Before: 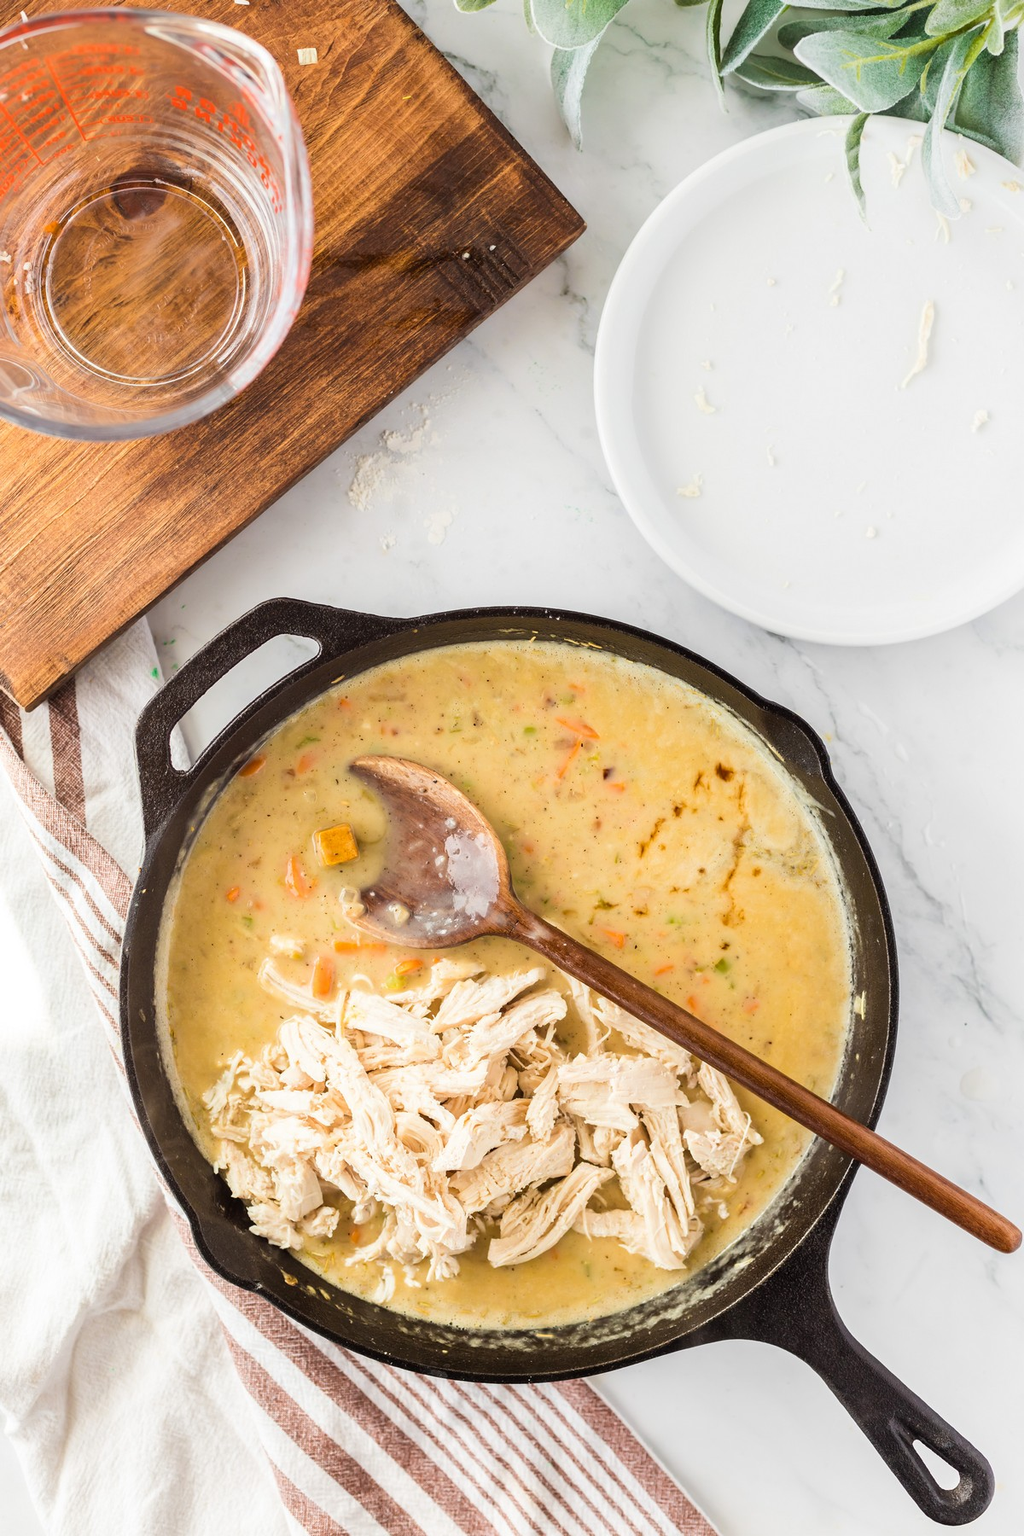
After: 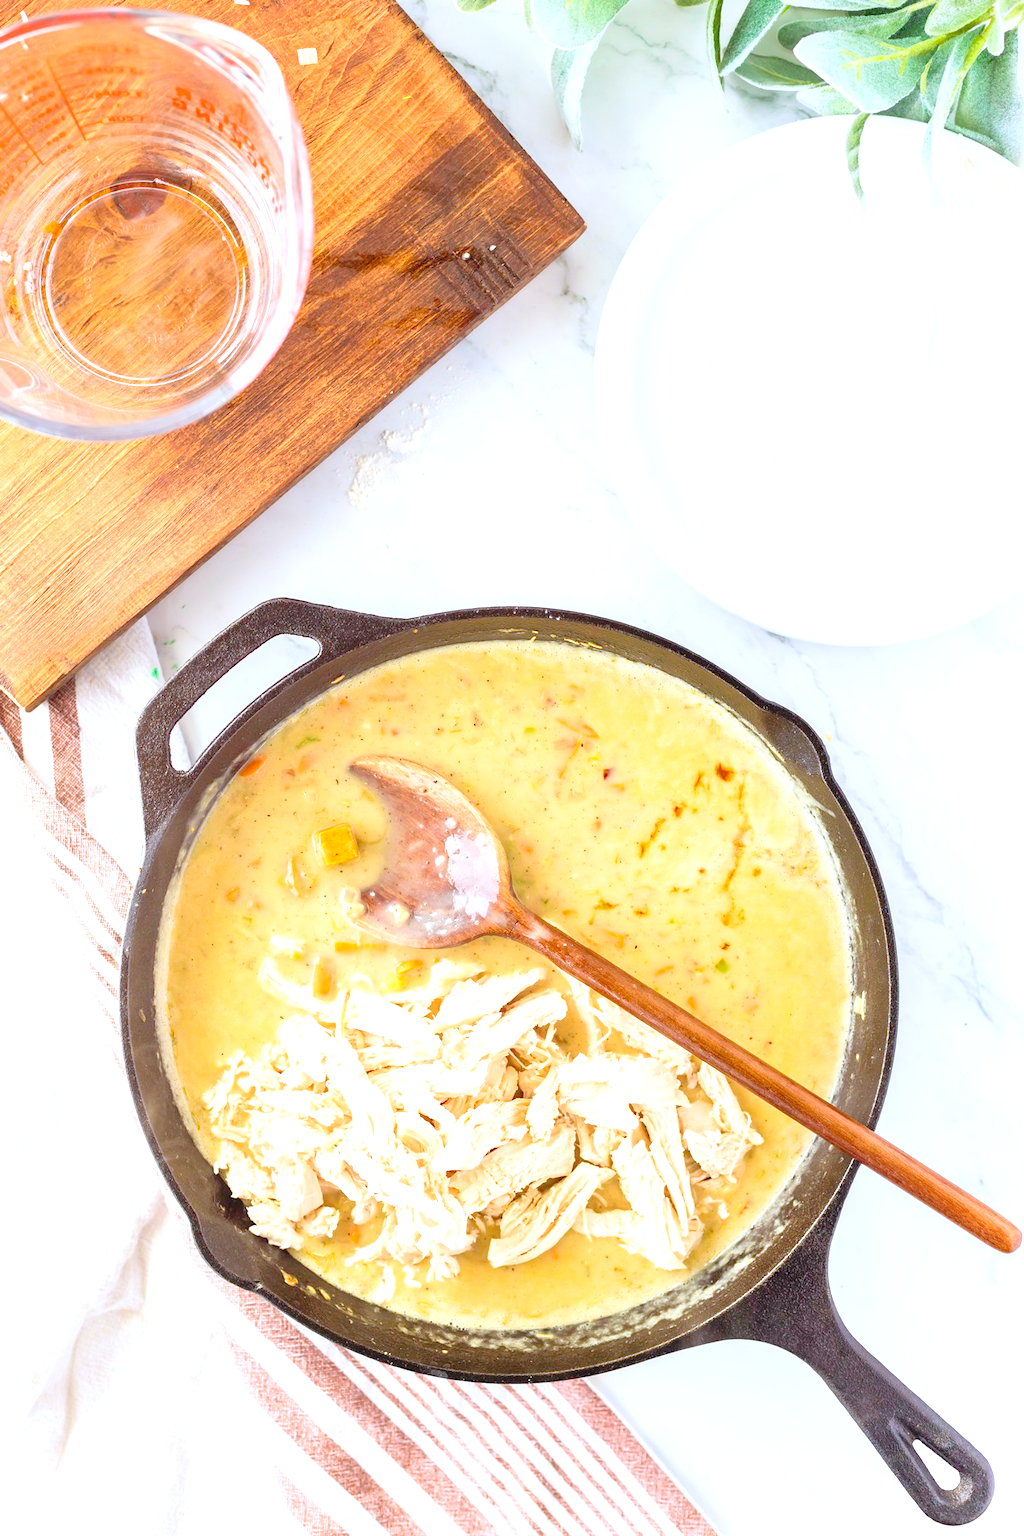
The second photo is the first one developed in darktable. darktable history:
white balance: red 0.954, blue 1.079
levels: levels [0.008, 0.318, 0.836]
